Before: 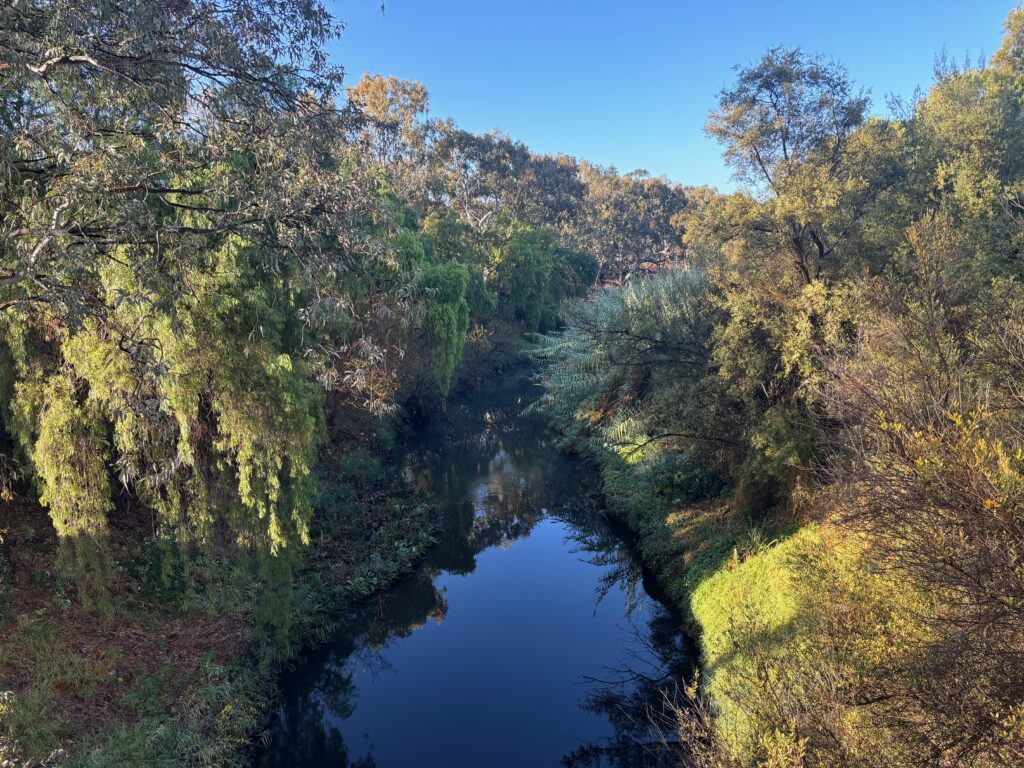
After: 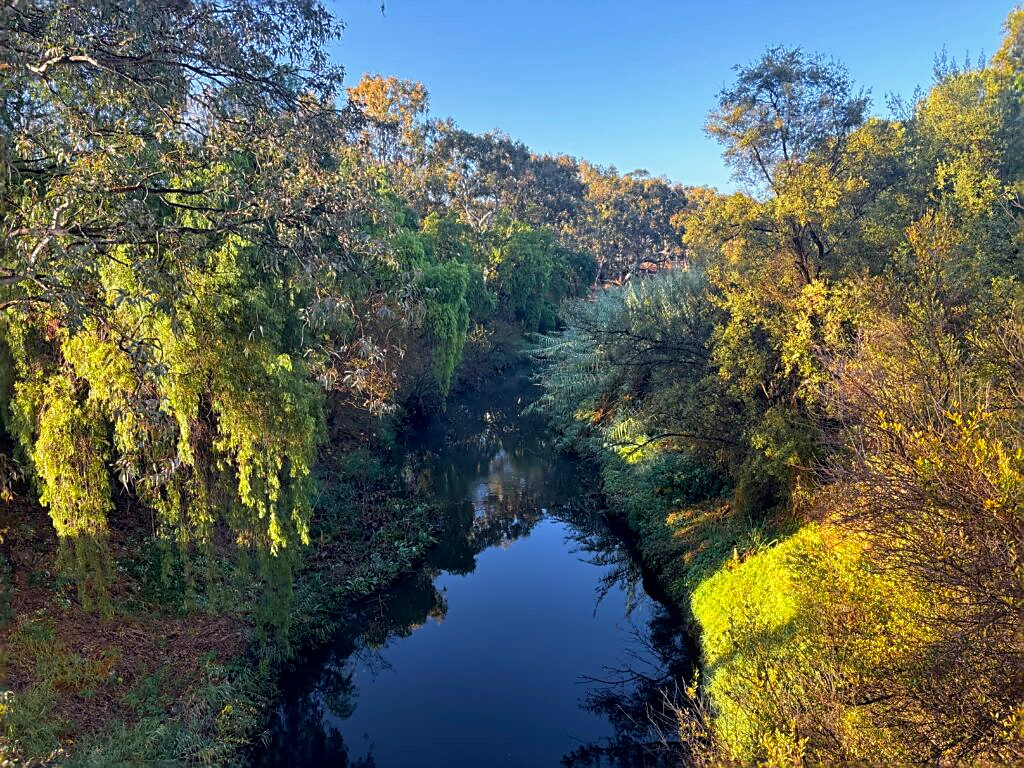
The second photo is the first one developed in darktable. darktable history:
sharpen: on, module defaults
velvia: on, module defaults
bloom: size 3%, threshold 100%, strength 0%
color zones: curves: ch0 [(0.224, 0.526) (0.75, 0.5)]; ch1 [(0.055, 0.526) (0.224, 0.761) (0.377, 0.526) (0.75, 0.5)]
